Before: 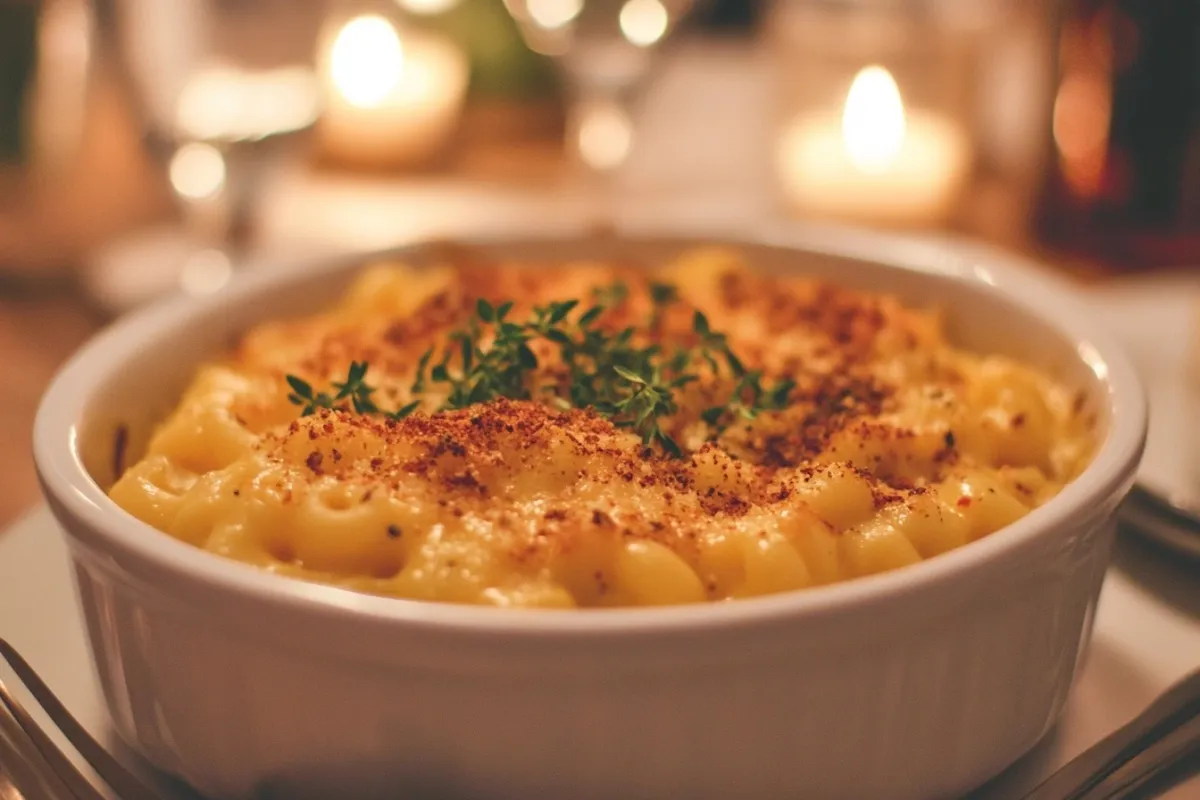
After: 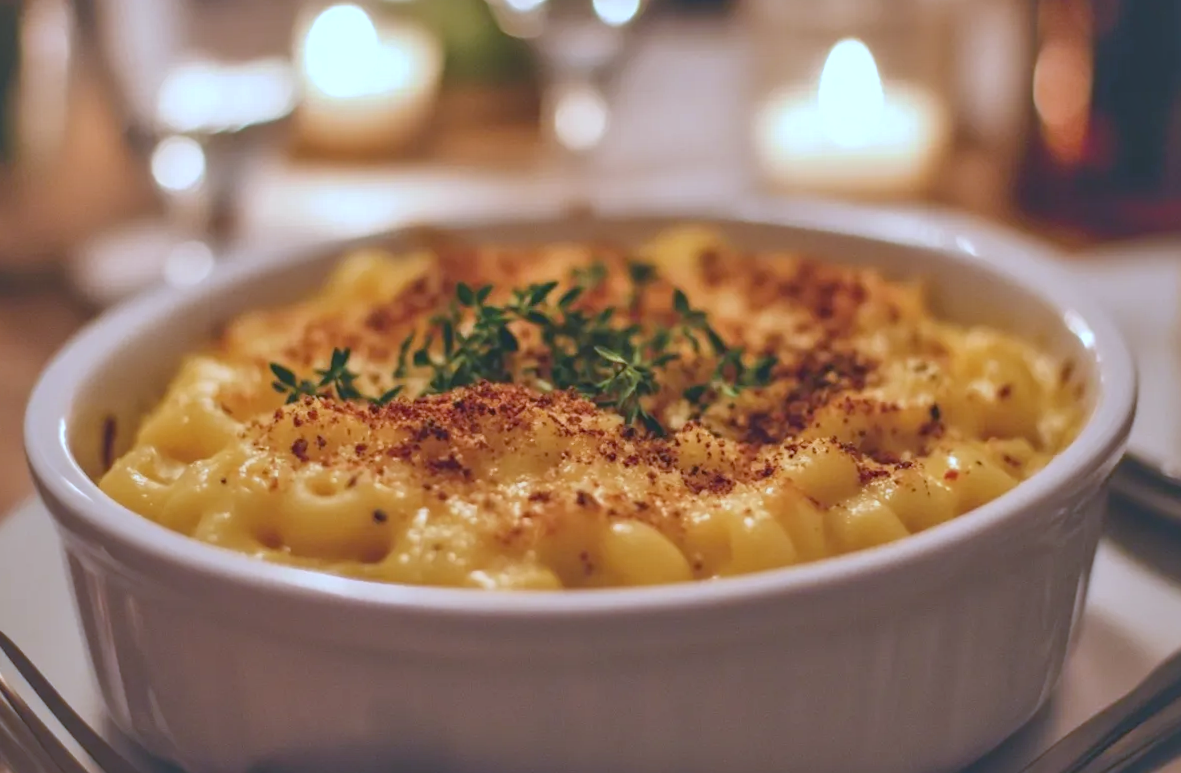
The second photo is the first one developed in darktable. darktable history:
white balance: red 0.871, blue 1.249
local contrast: on, module defaults
color balance rgb: on, module defaults
shadows and highlights: on, module defaults
rotate and perspective: rotation -1.32°, lens shift (horizontal) -0.031, crop left 0.015, crop right 0.985, crop top 0.047, crop bottom 0.982
